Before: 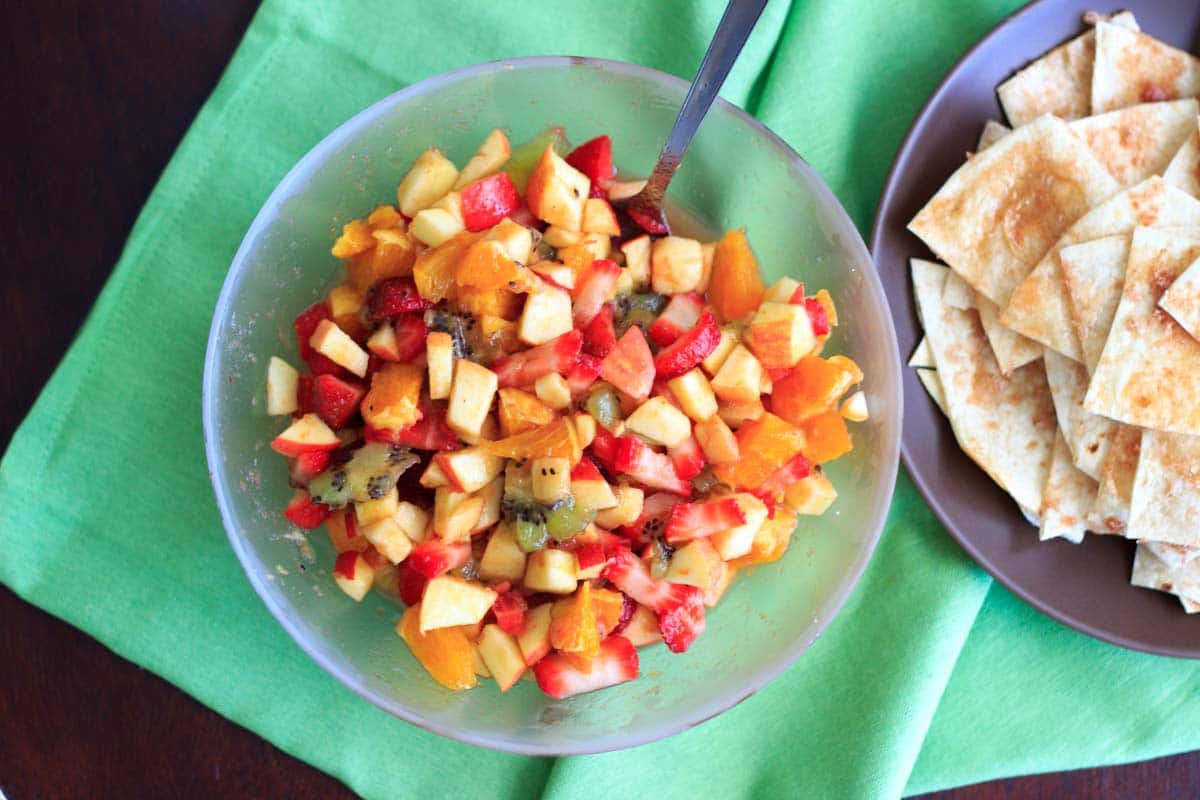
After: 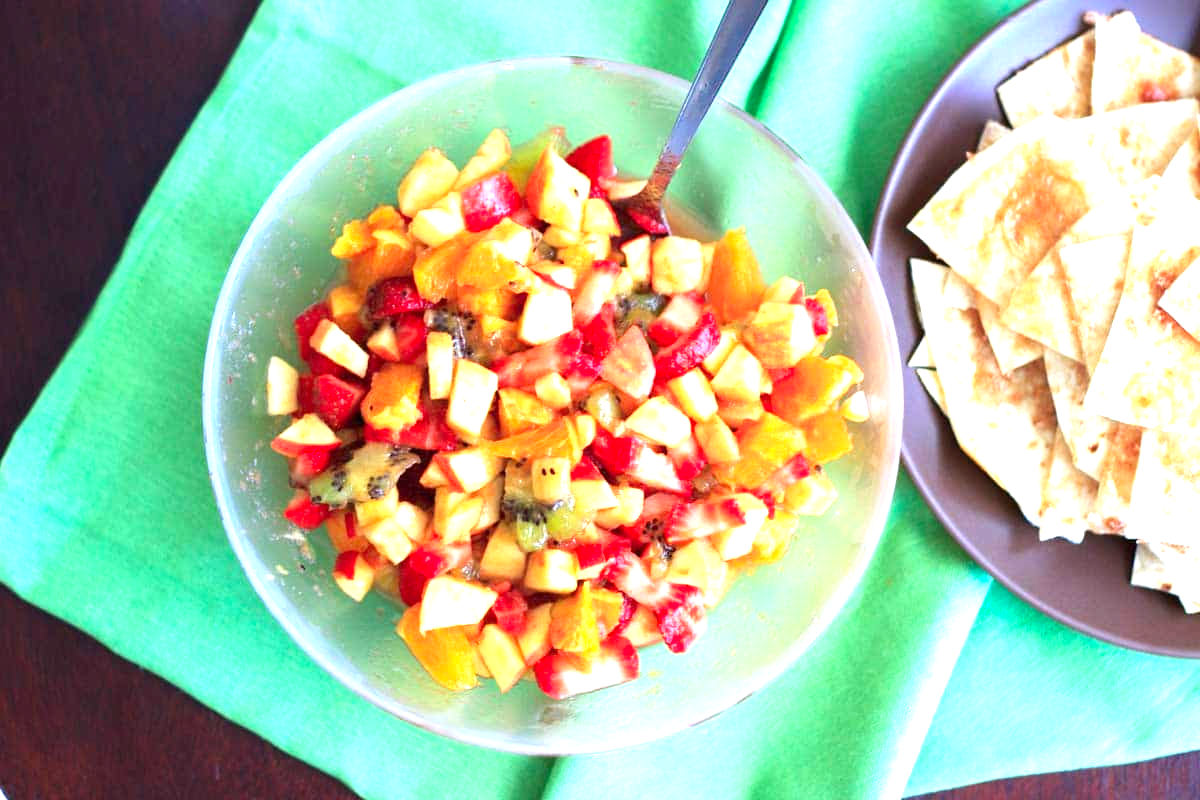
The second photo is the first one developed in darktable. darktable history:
color contrast: green-magenta contrast 1.1, blue-yellow contrast 1.1, unbound 0
exposure: black level correction 0, exposure 1.125 EV, compensate exposure bias true, compensate highlight preservation false
